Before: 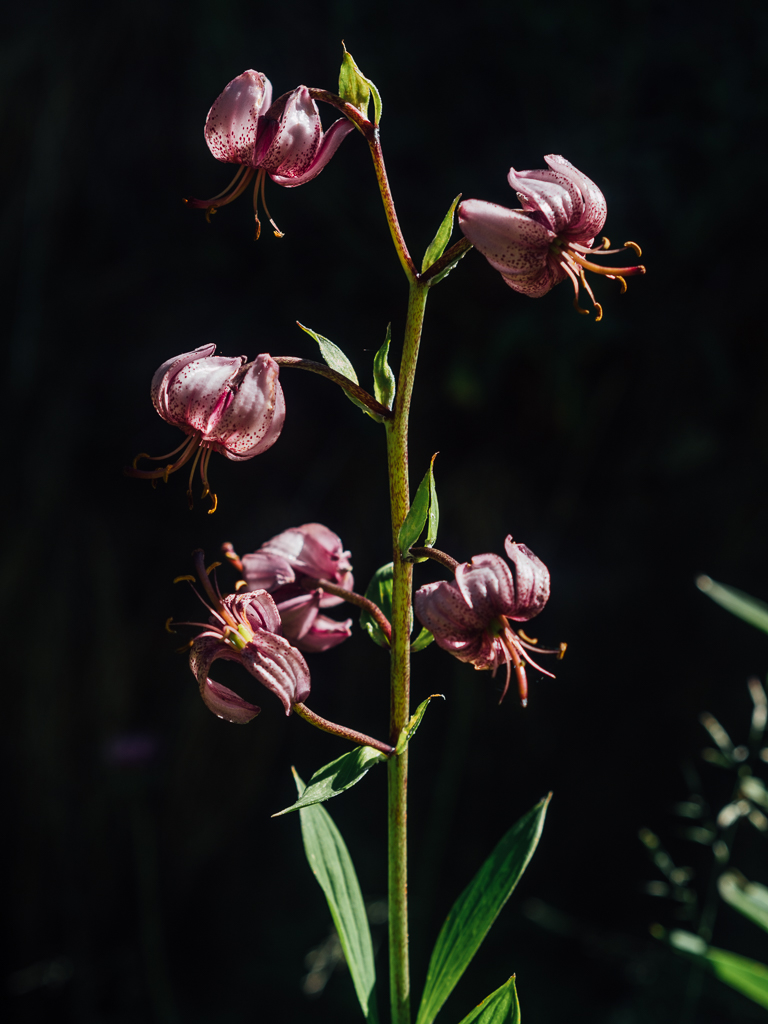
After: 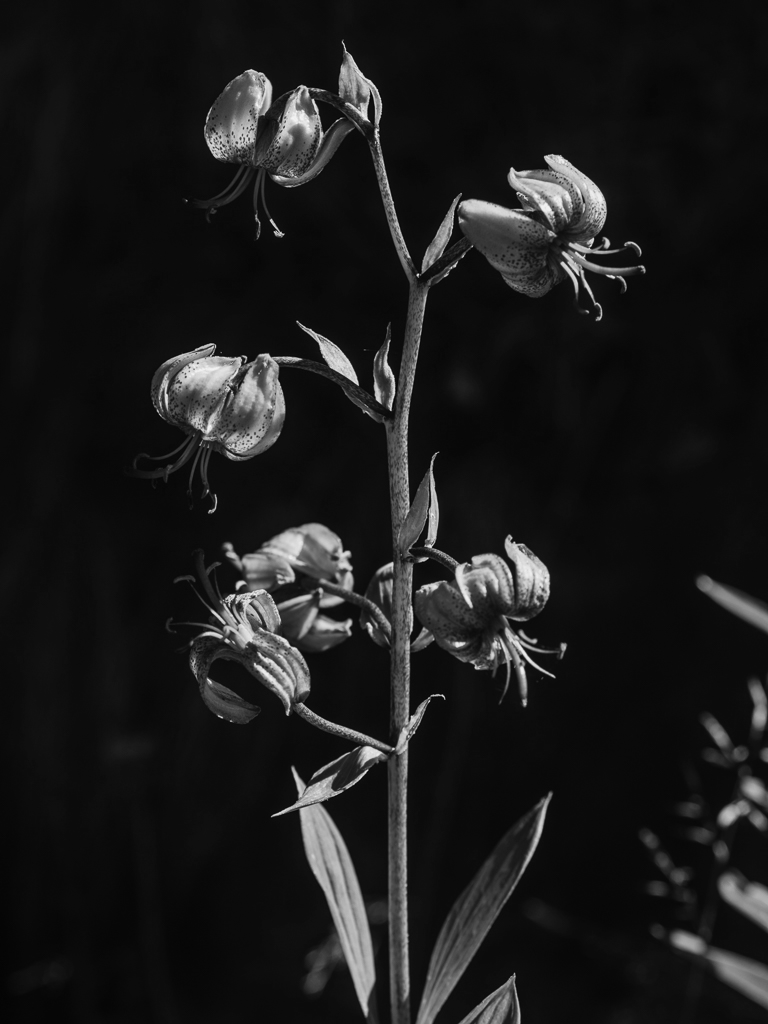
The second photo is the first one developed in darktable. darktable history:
contrast brightness saturation: contrast -0.02, brightness -0.01, saturation 0.03
monochrome: on, module defaults
